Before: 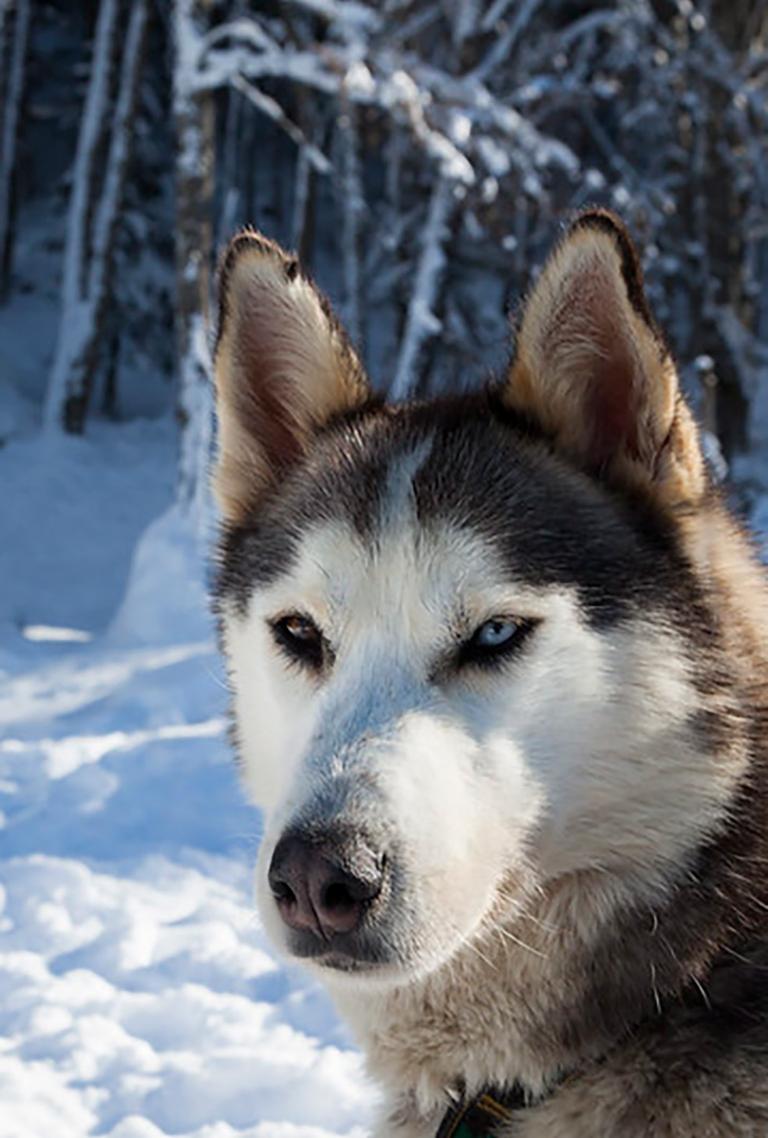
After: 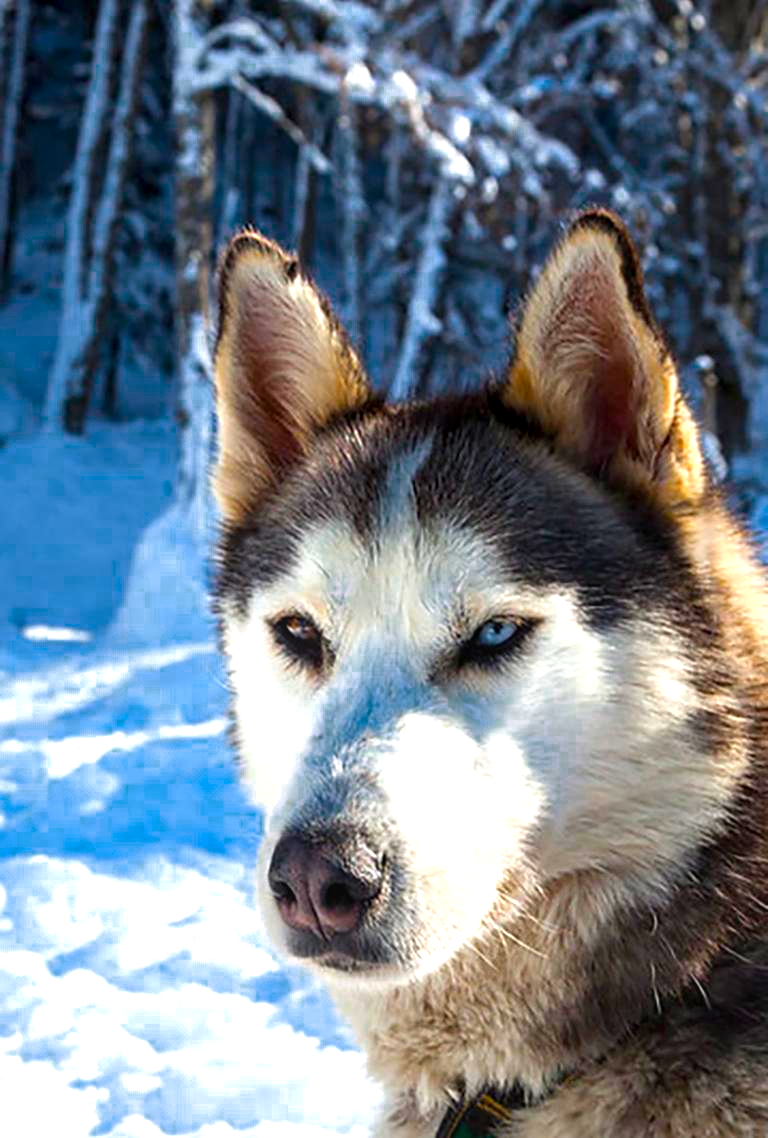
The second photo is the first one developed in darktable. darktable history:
local contrast: on, module defaults
color balance rgb: linear chroma grading › global chroma 20%, perceptual saturation grading › global saturation 25%, perceptual brilliance grading › global brilliance 20%, global vibrance 20%
tone equalizer: on, module defaults
color zones: curves: ch0 [(0.25, 0.5) (0.636, 0.25) (0.75, 0.5)]
